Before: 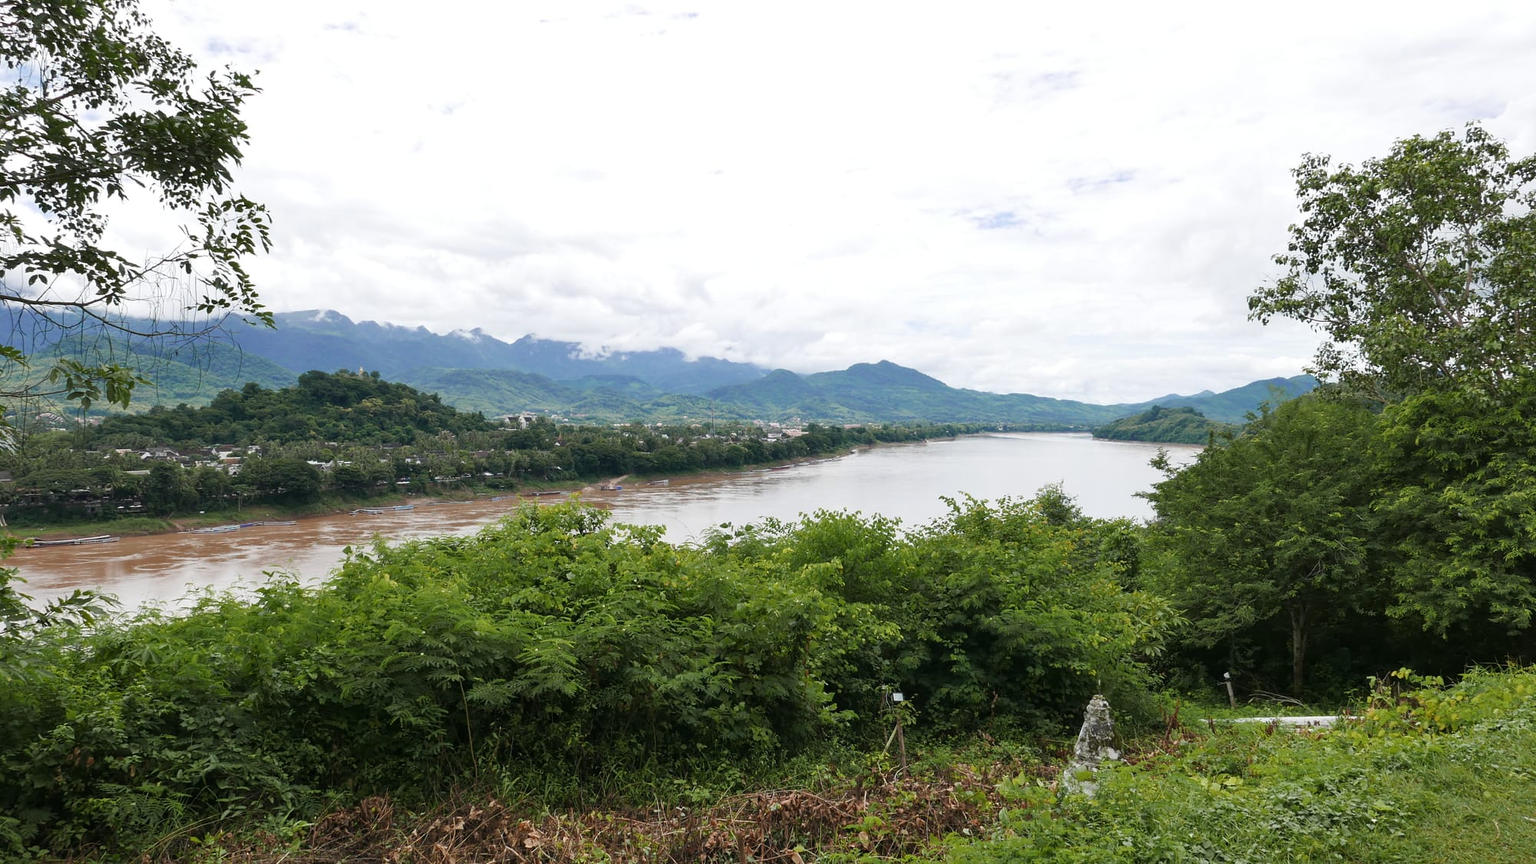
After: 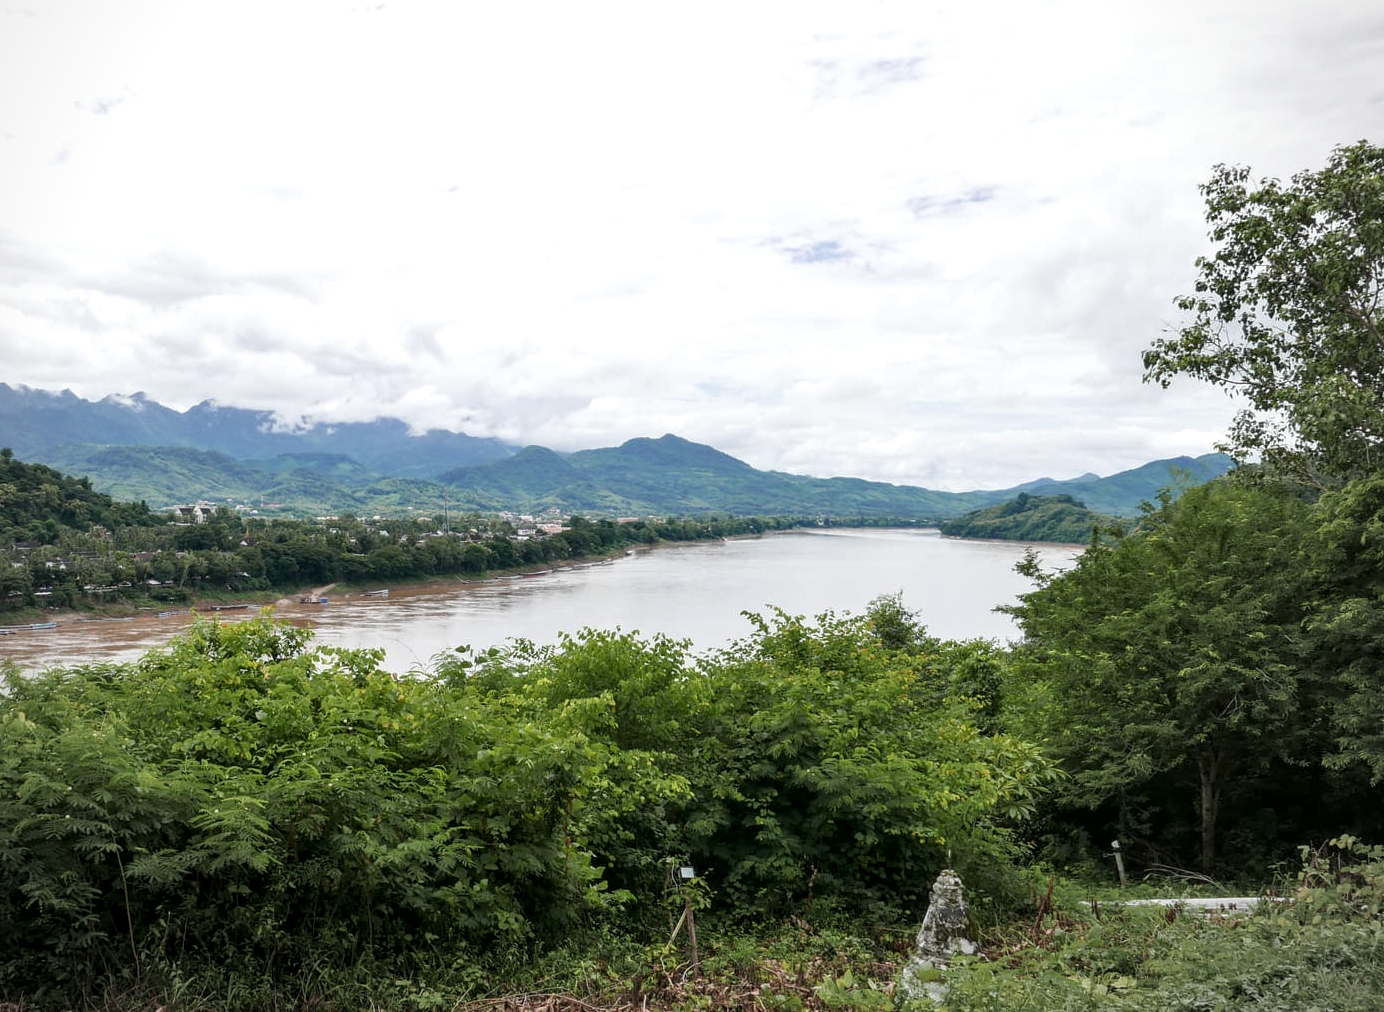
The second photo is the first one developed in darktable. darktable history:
vignetting: brightness -0.277, center (-0.064, -0.317)
tone equalizer: -8 EV 0.033 EV, edges refinement/feathering 500, mask exposure compensation -1.57 EV, preserve details no
local contrast: detail 130%
crop and rotate: left 24.118%, top 3.158%, right 6.665%, bottom 6.85%
